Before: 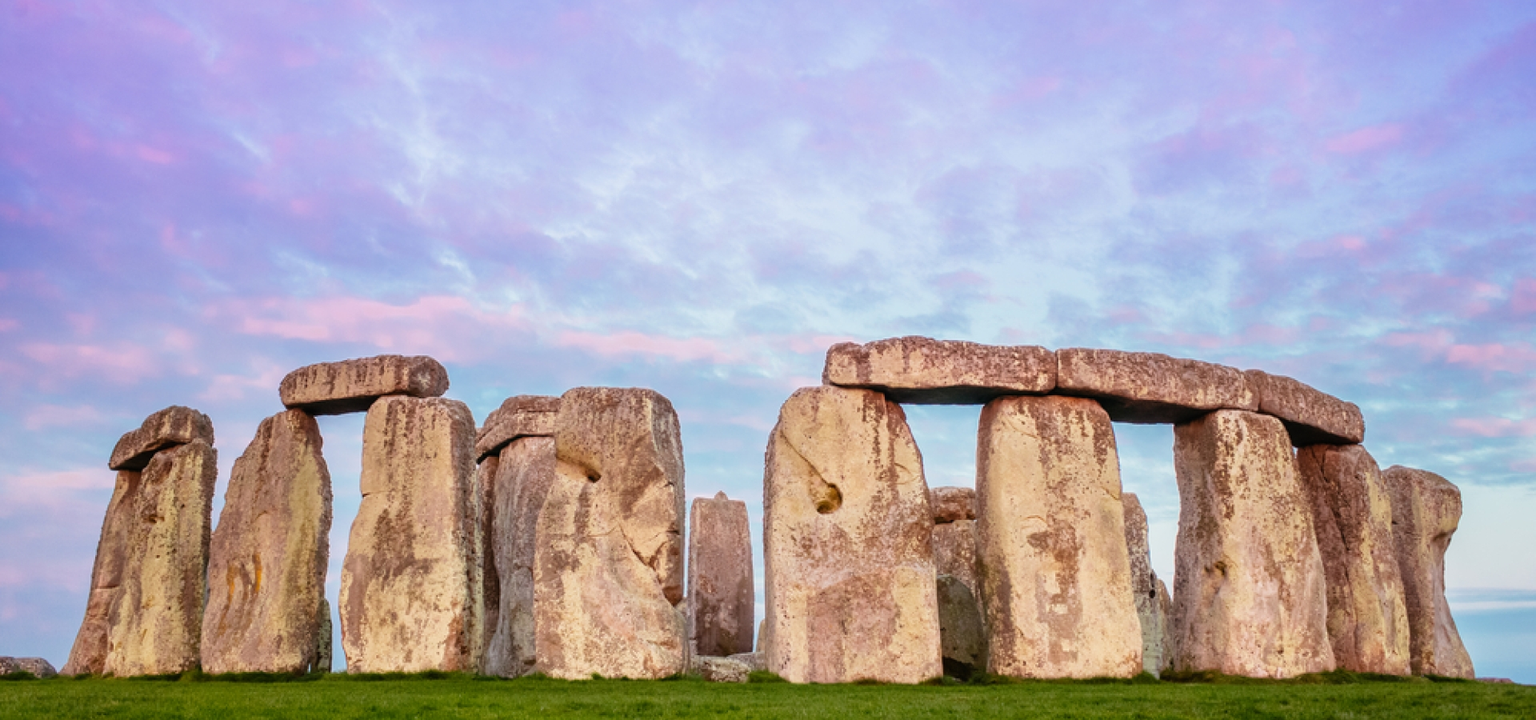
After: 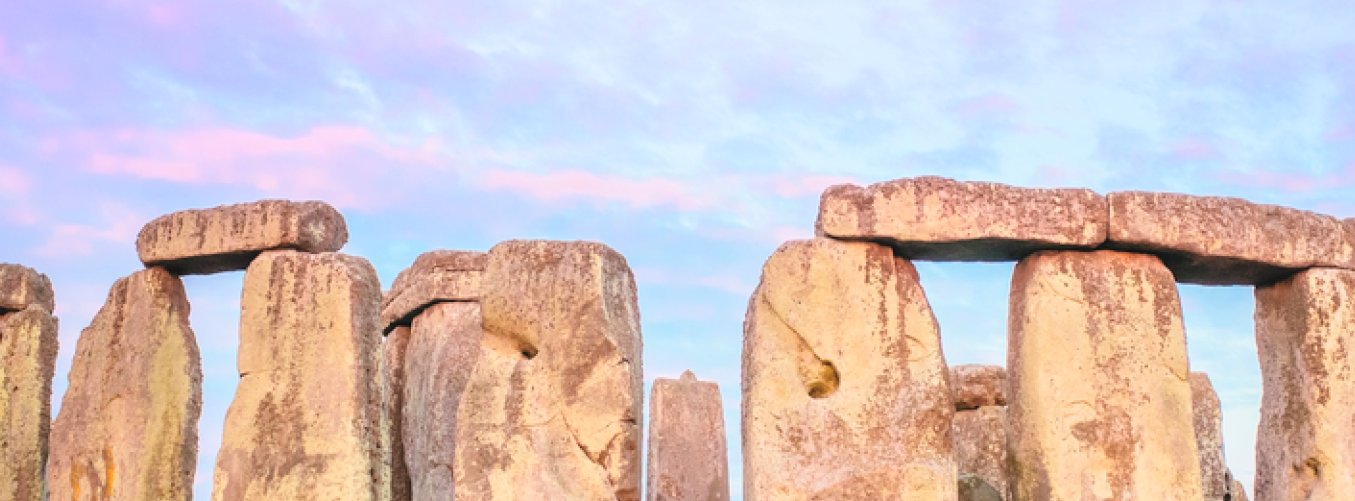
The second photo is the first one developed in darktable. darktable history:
crop: left 11.108%, top 27.112%, right 18.316%, bottom 17.121%
contrast brightness saturation: contrast 0.096, brightness 0.318, saturation 0.138
